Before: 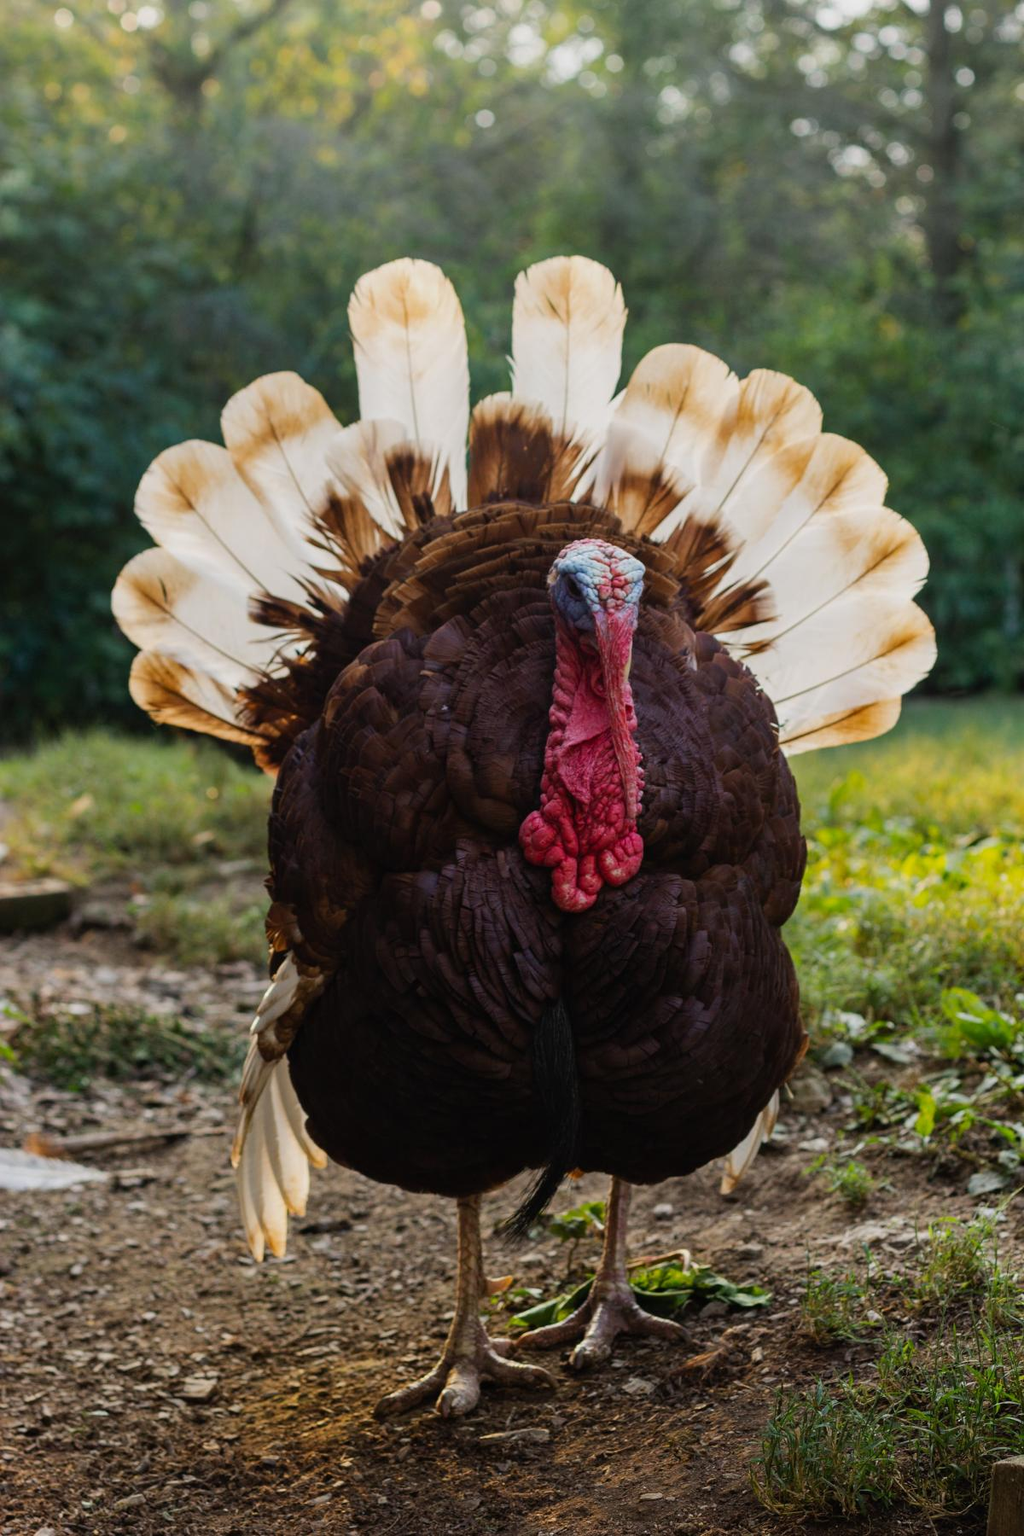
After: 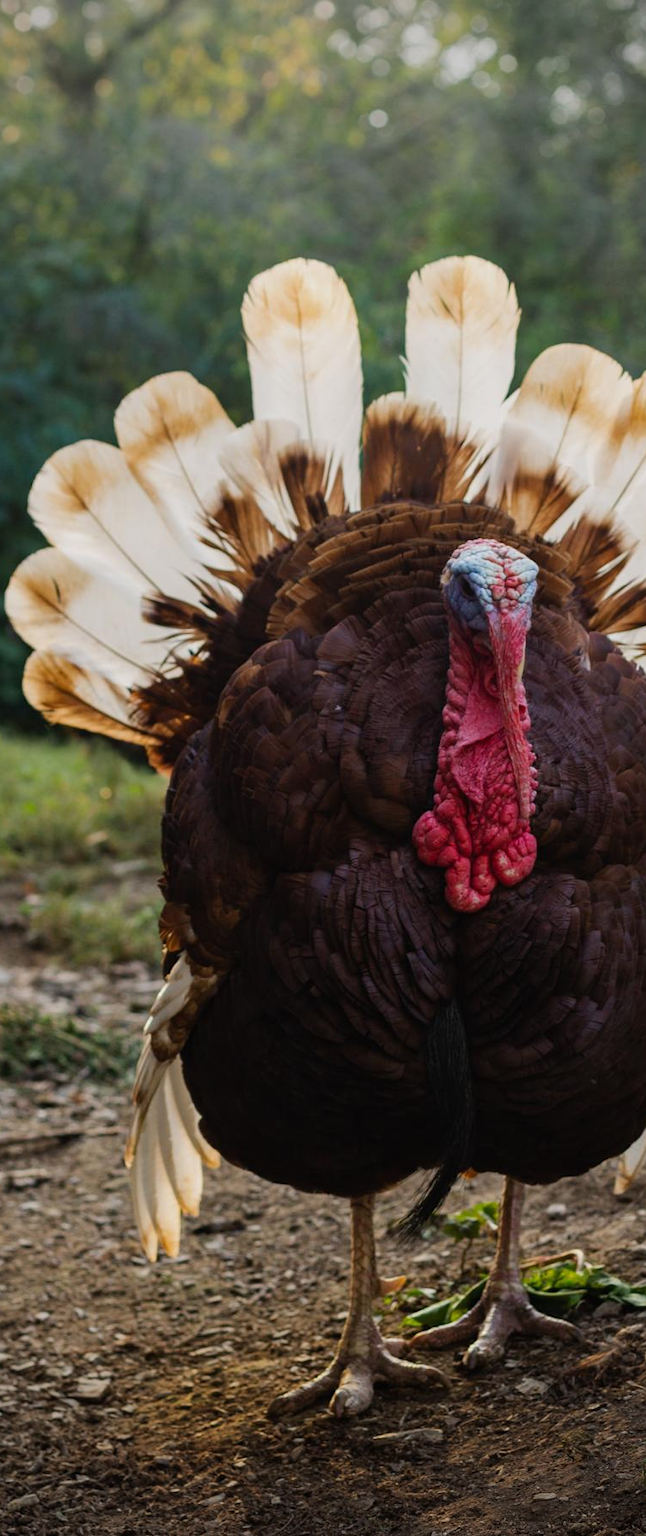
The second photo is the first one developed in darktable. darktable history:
vignetting: fall-off start 74.73%, fall-off radius 65.8%, brightness -0.803, unbound false
crop: left 10.431%, right 26.385%
exposure: compensate exposure bias true, compensate highlight preservation false
